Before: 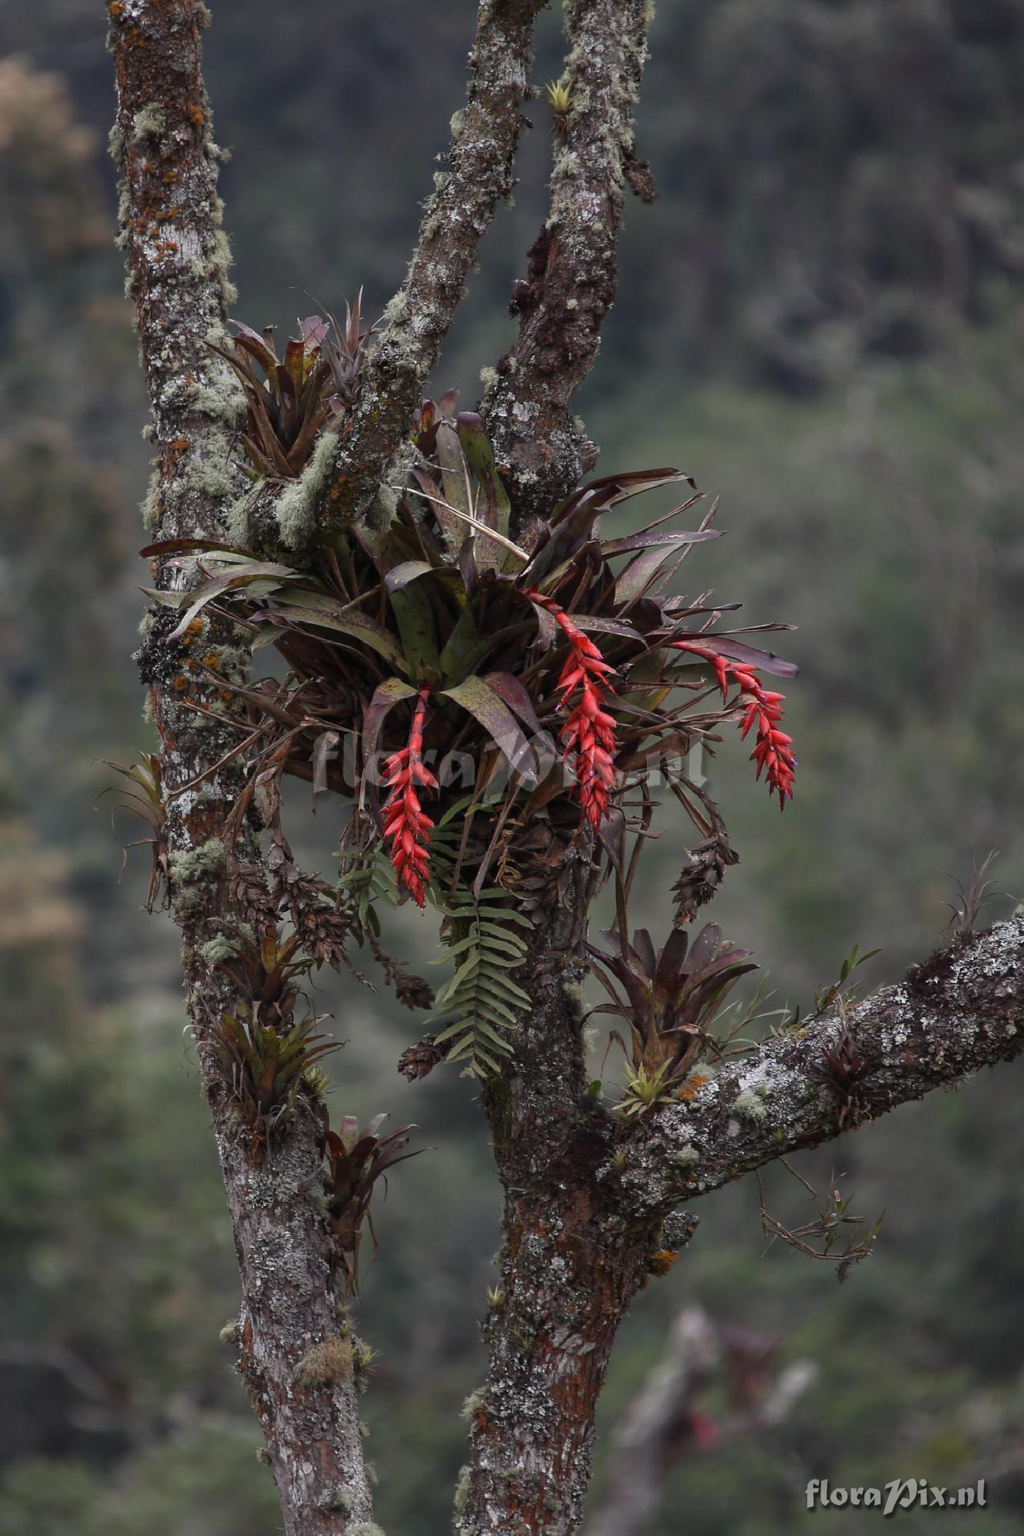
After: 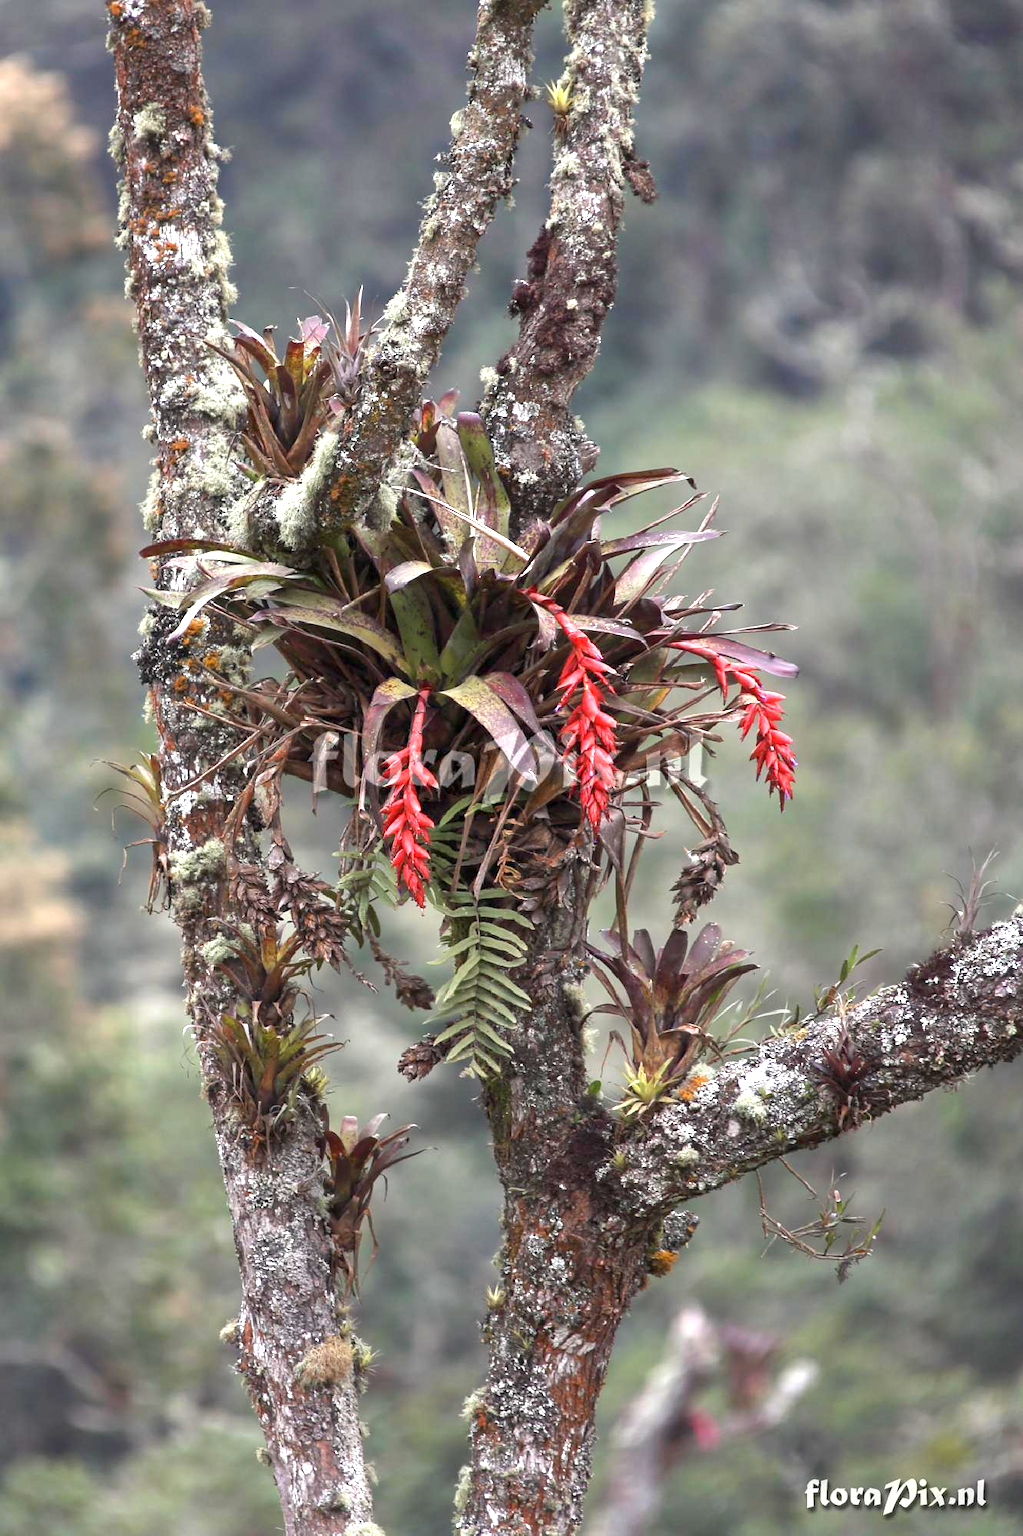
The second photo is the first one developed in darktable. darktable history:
exposure: black level correction 0.001, exposure 1.856 EV, compensate highlight preservation false
